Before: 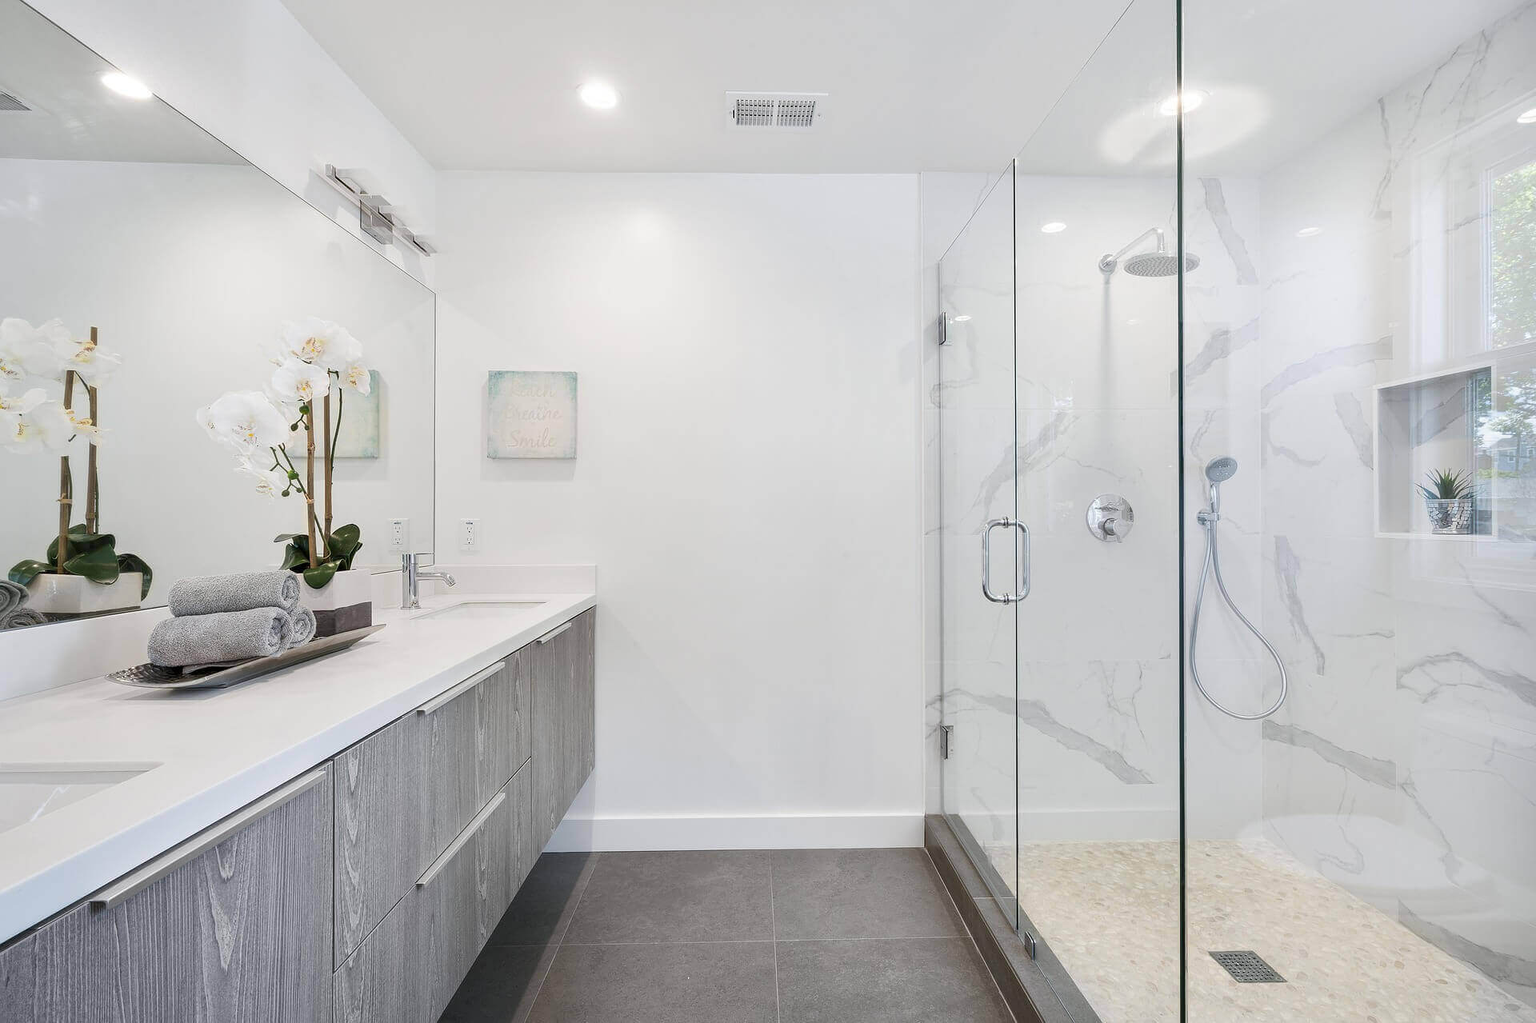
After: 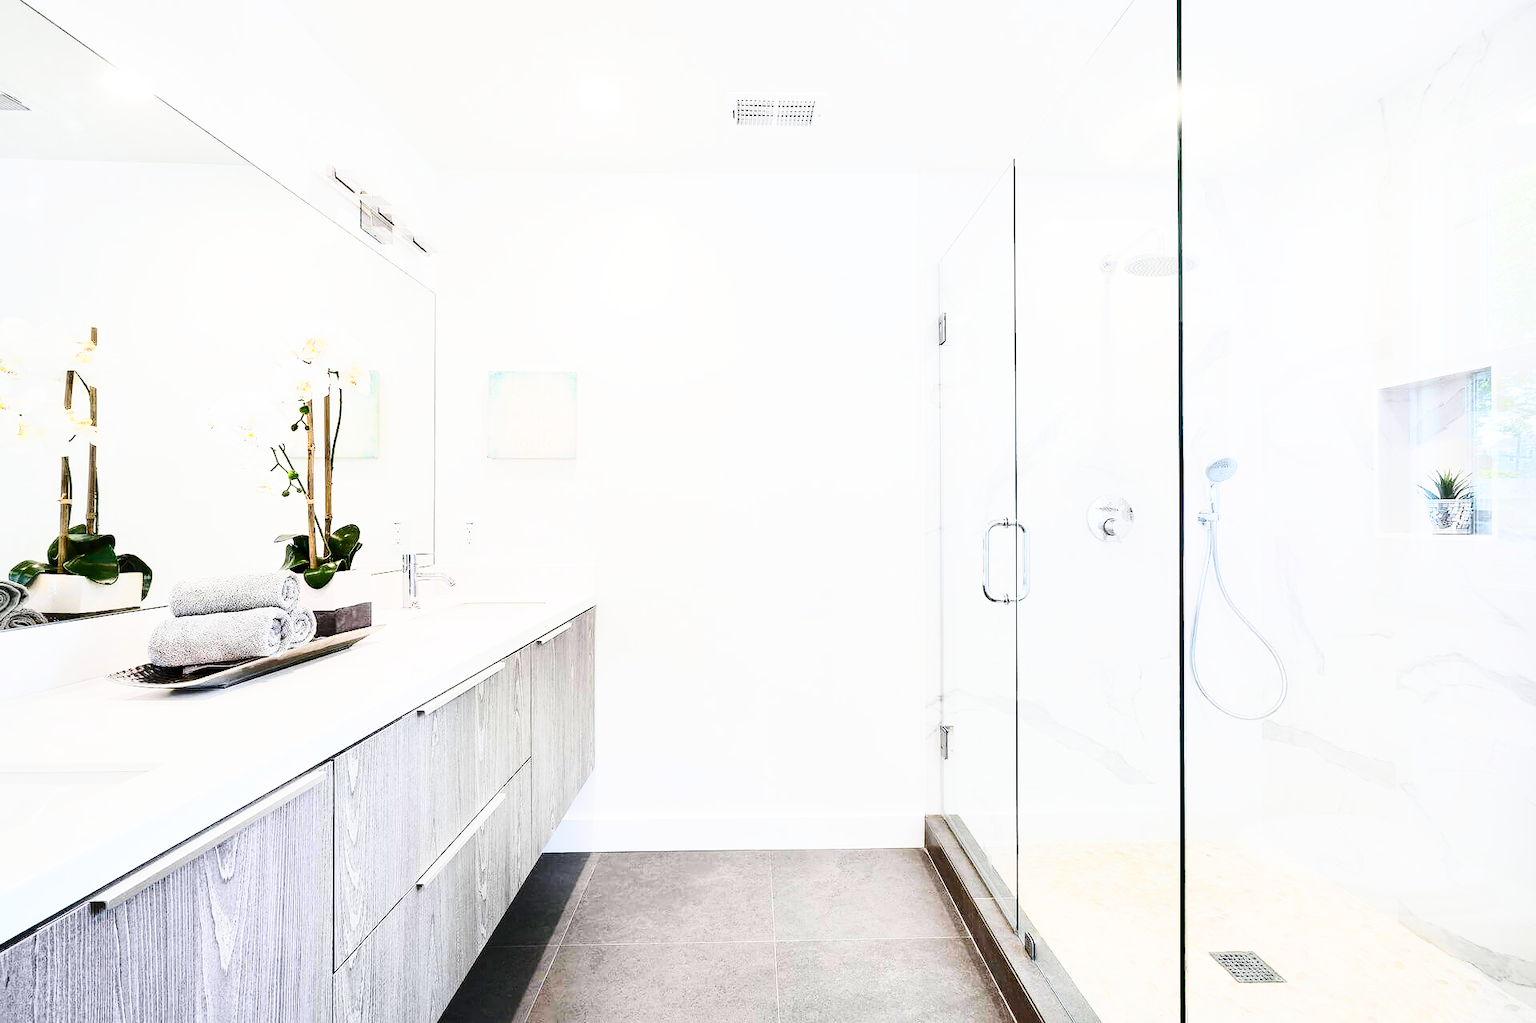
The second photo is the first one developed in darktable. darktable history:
base curve: curves: ch0 [(0, 0) (0.028, 0.03) (0.121, 0.232) (0.46, 0.748) (0.859, 0.968) (1, 1)], preserve colors none
contrast brightness saturation: contrast 0.4, brightness 0.11, saturation 0.207
shadows and highlights: shadows 31.84, highlights -32.64, soften with gaussian
exposure: black level correction 0.001, exposure 0.143 EV, compensate highlight preservation false
